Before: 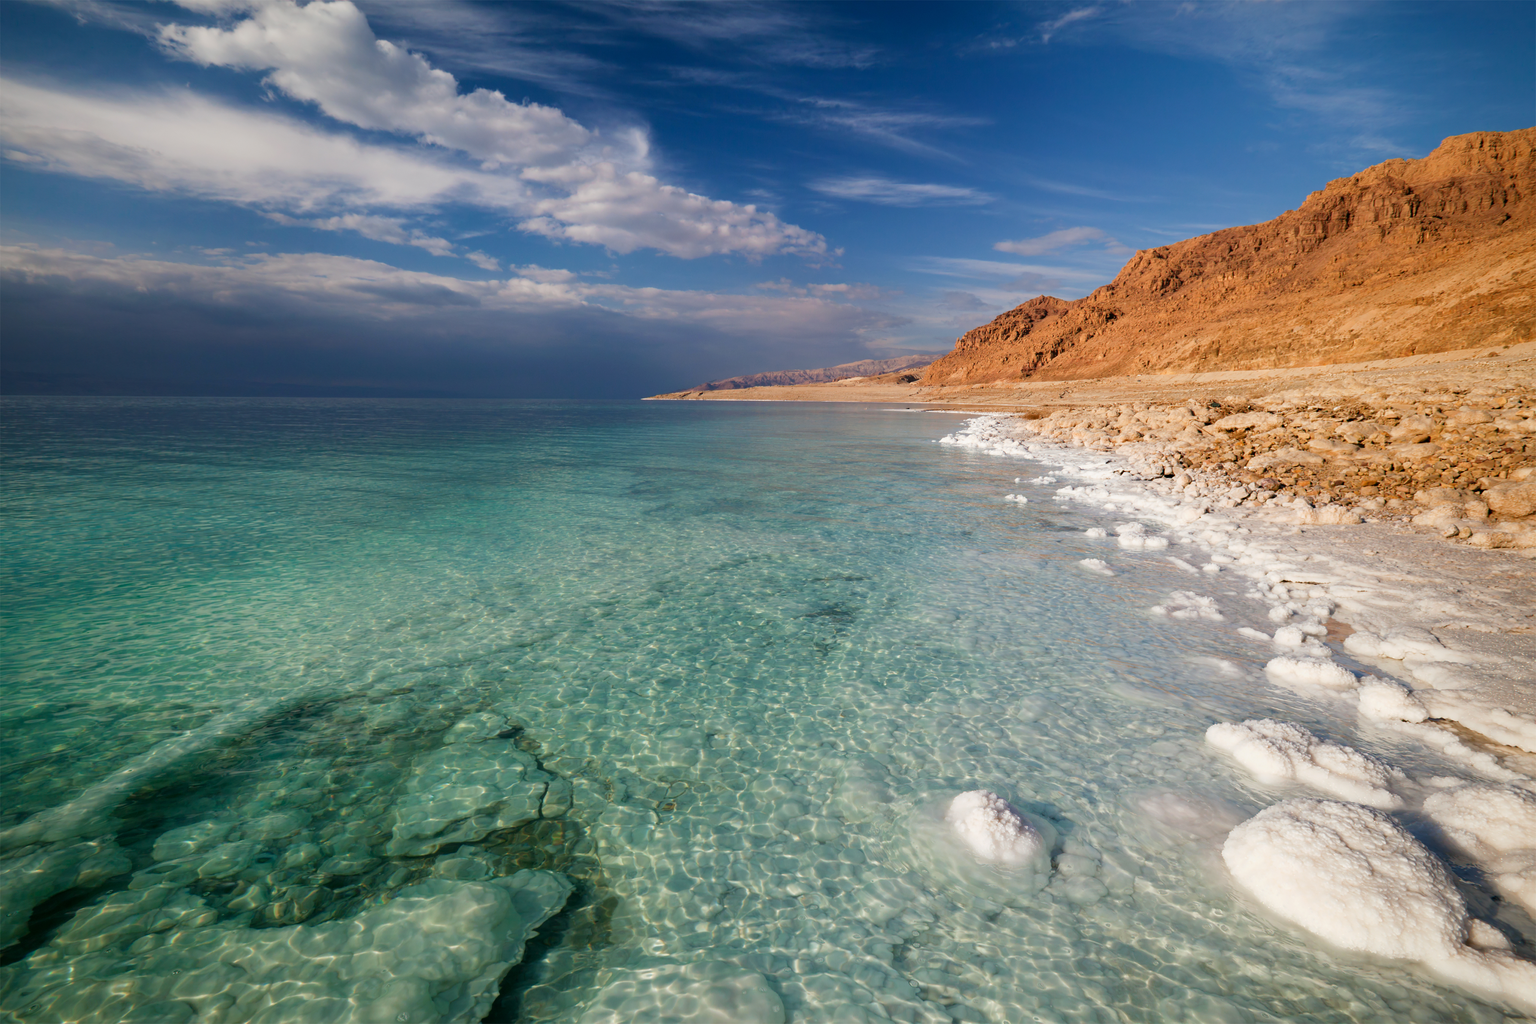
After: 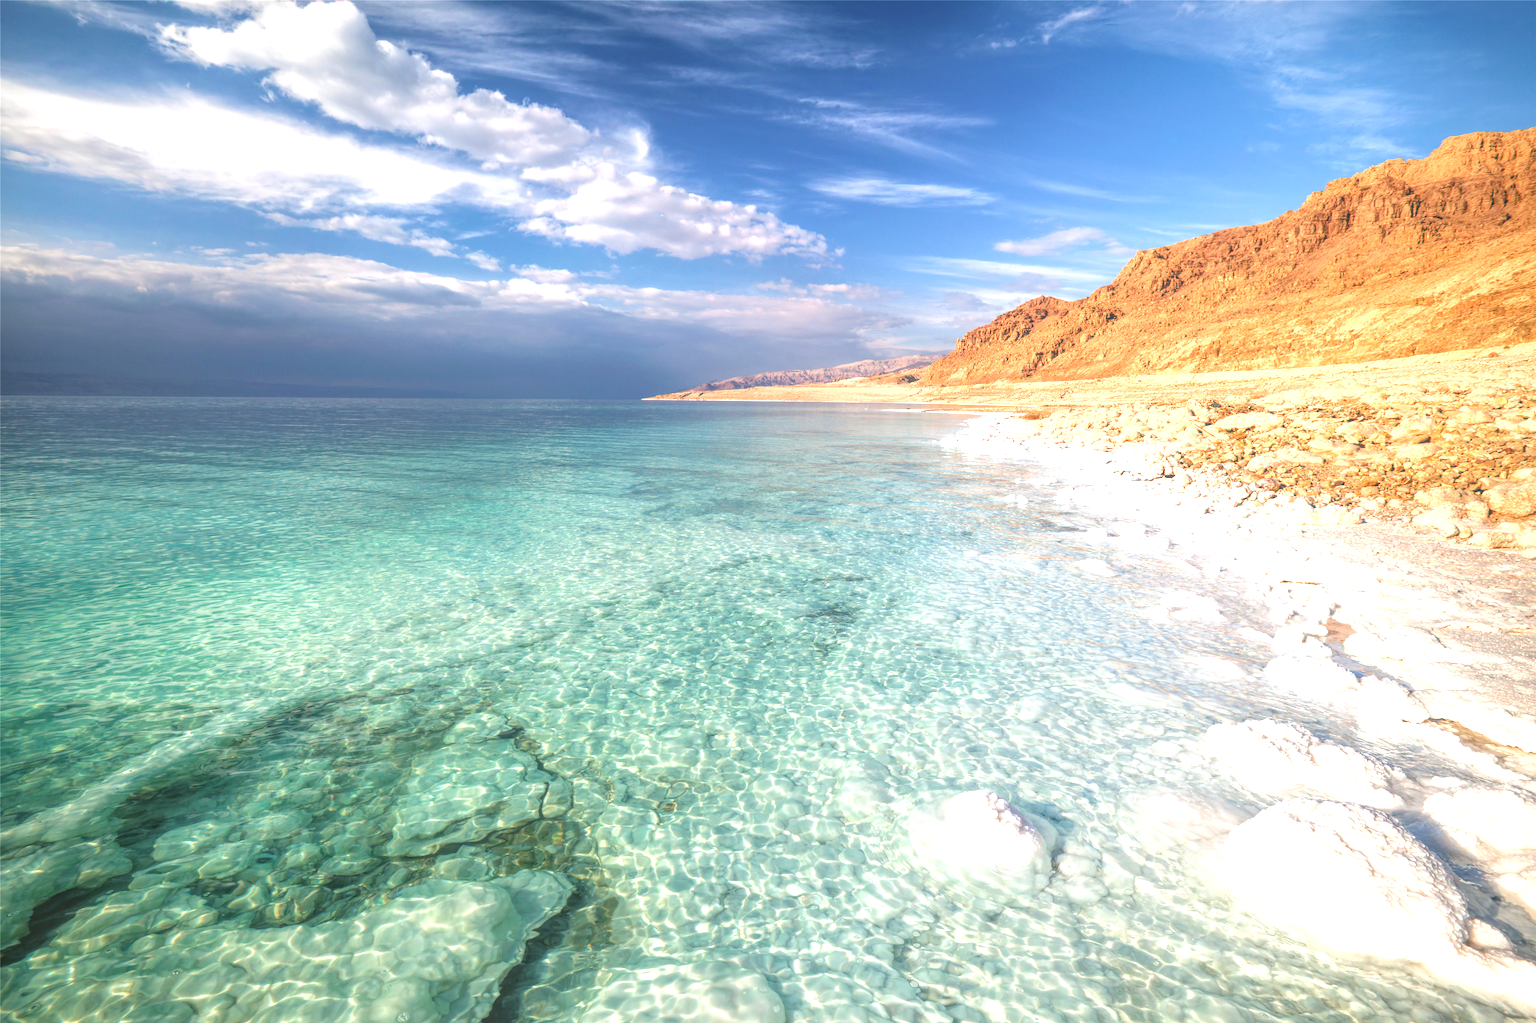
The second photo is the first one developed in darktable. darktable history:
exposure: black level correction -0.002, exposure 1.113 EV, compensate highlight preservation false
contrast brightness saturation: contrast -0.147, brightness 0.044, saturation -0.138
tone equalizer: -8 EV -0.415 EV, -7 EV -0.405 EV, -6 EV -0.36 EV, -5 EV -0.261 EV, -3 EV 0.228 EV, -2 EV 0.348 EV, -1 EV 0.365 EV, +0 EV 0.435 EV
local contrast: highlights 67%, shadows 34%, detail 166%, midtone range 0.2
